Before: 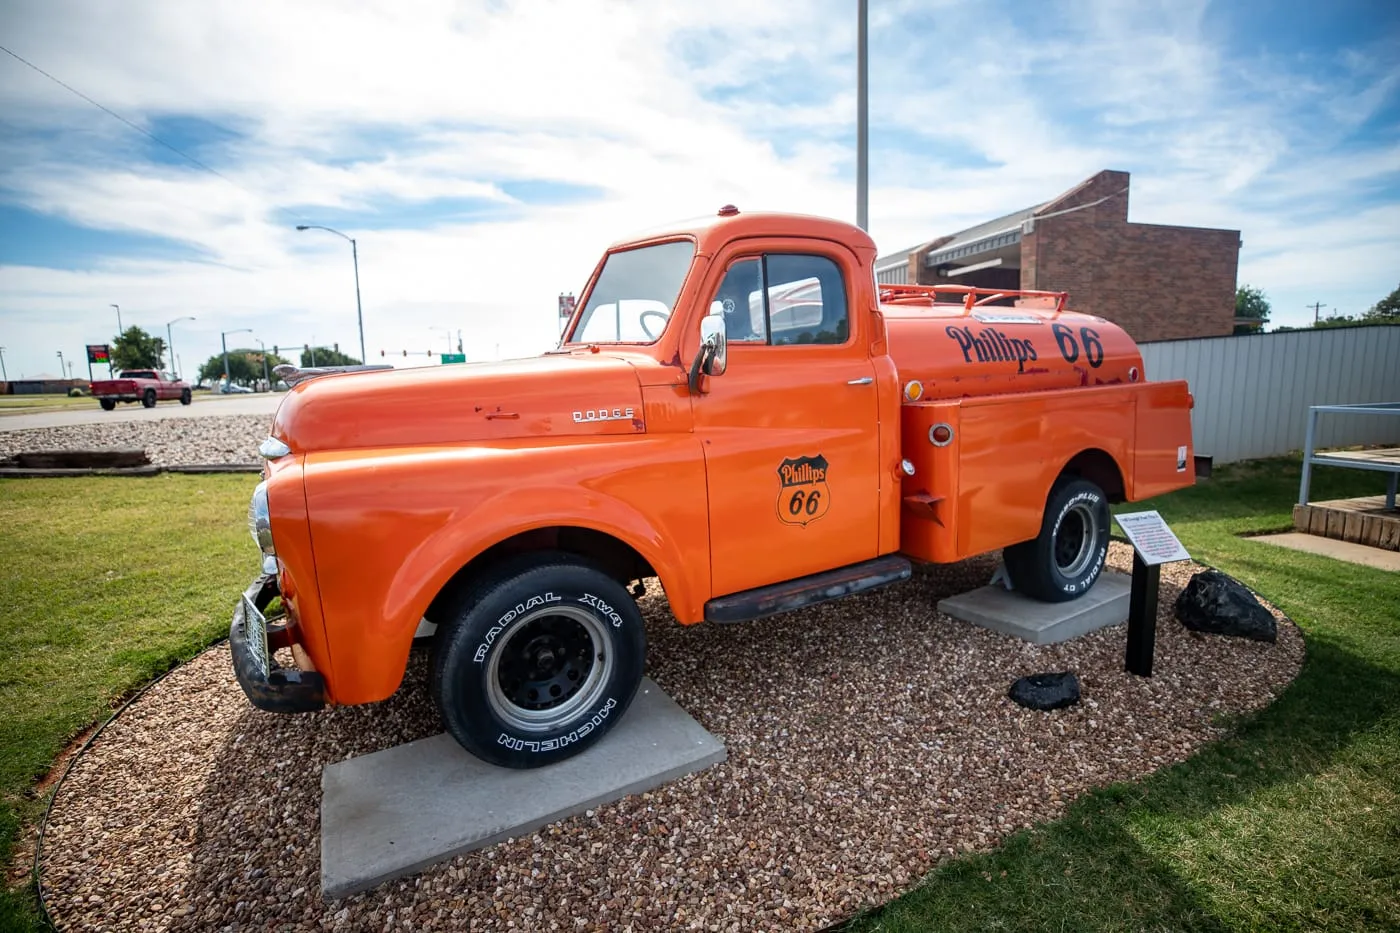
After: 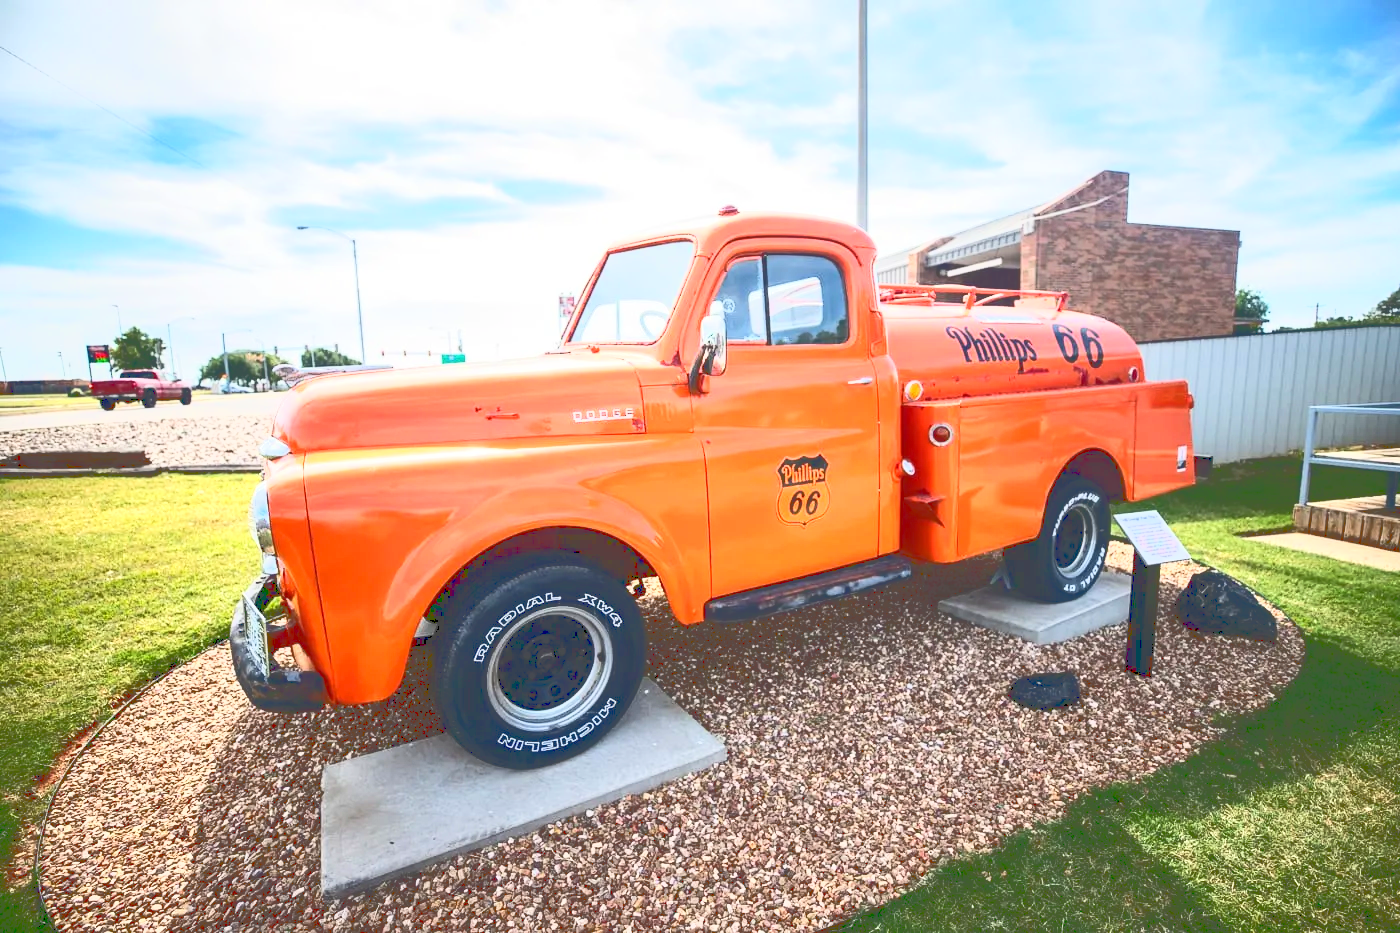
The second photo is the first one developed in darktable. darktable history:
tone curve: curves: ch0 [(0, 0) (0.003, 0.279) (0.011, 0.287) (0.025, 0.295) (0.044, 0.304) (0.069, 0.316) (0.1, 0.319) (0.136, 0.316) (0.177, 0.32) (0.224, 0.359) (0.277, 0.421) (0.335, 0.511) (0.399, 0.639) (0.468, 0.734) (0.543, 0.827) (0.623, 0.89) (0.709, 0.944) (0.801, 0.965) (0.898, 0.968) (1, 1)]
